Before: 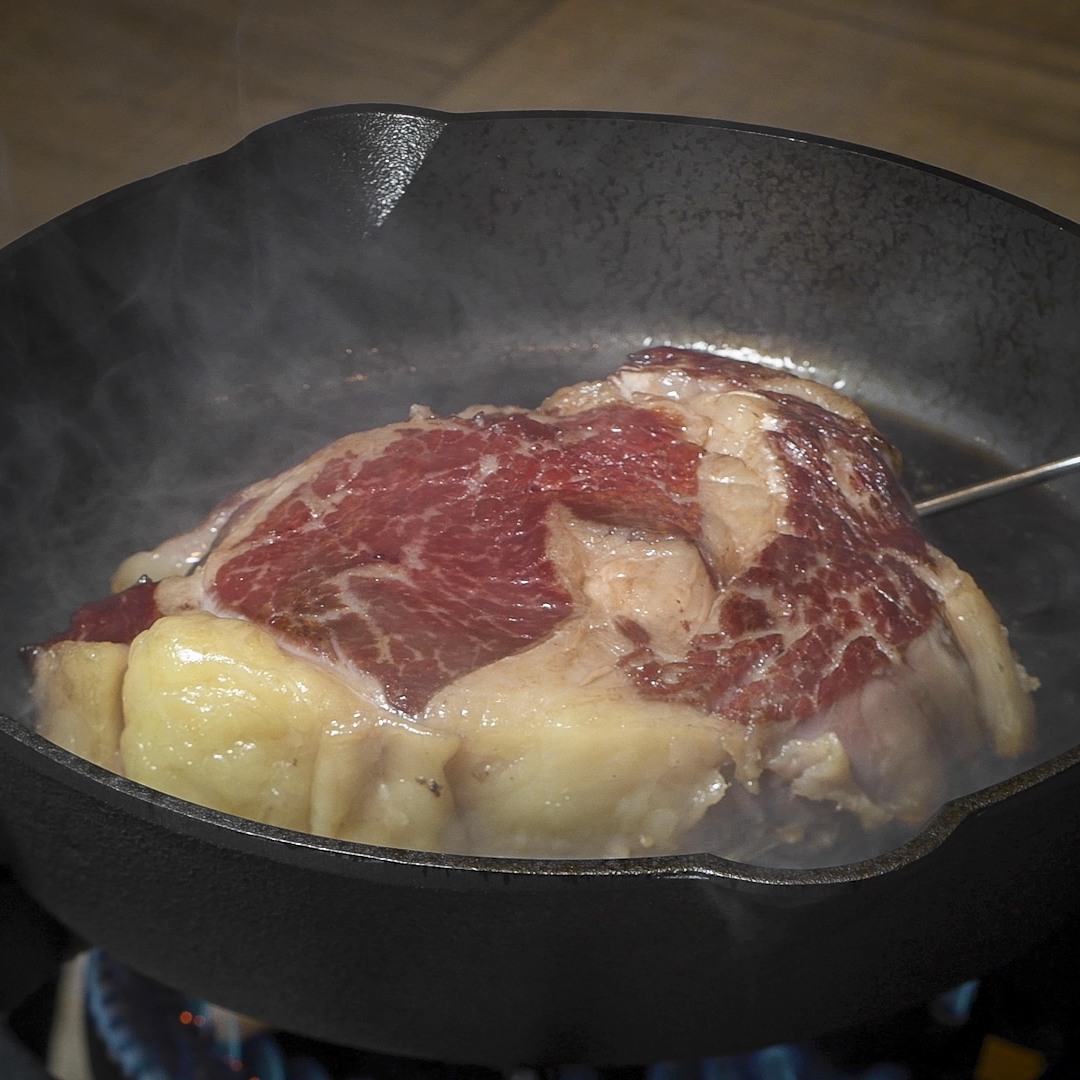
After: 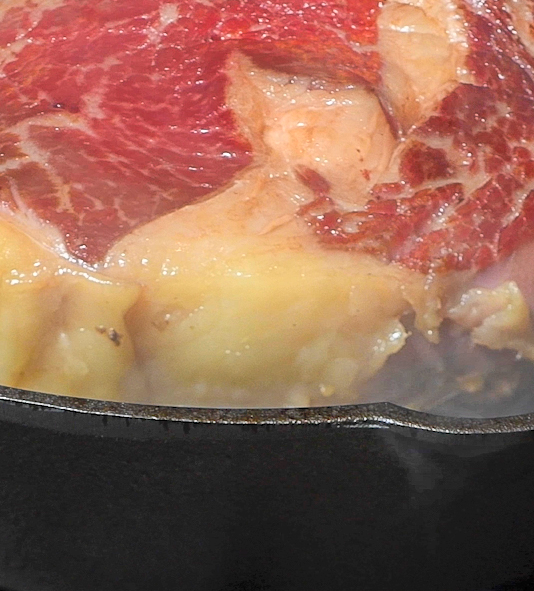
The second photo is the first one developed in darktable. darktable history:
crop: left 29.672%, top 41.786%, right 20.851%, bottom 3.487%
contrast brightness saturation: contrast 0.07, brightness 0.18, saturation 0.4
